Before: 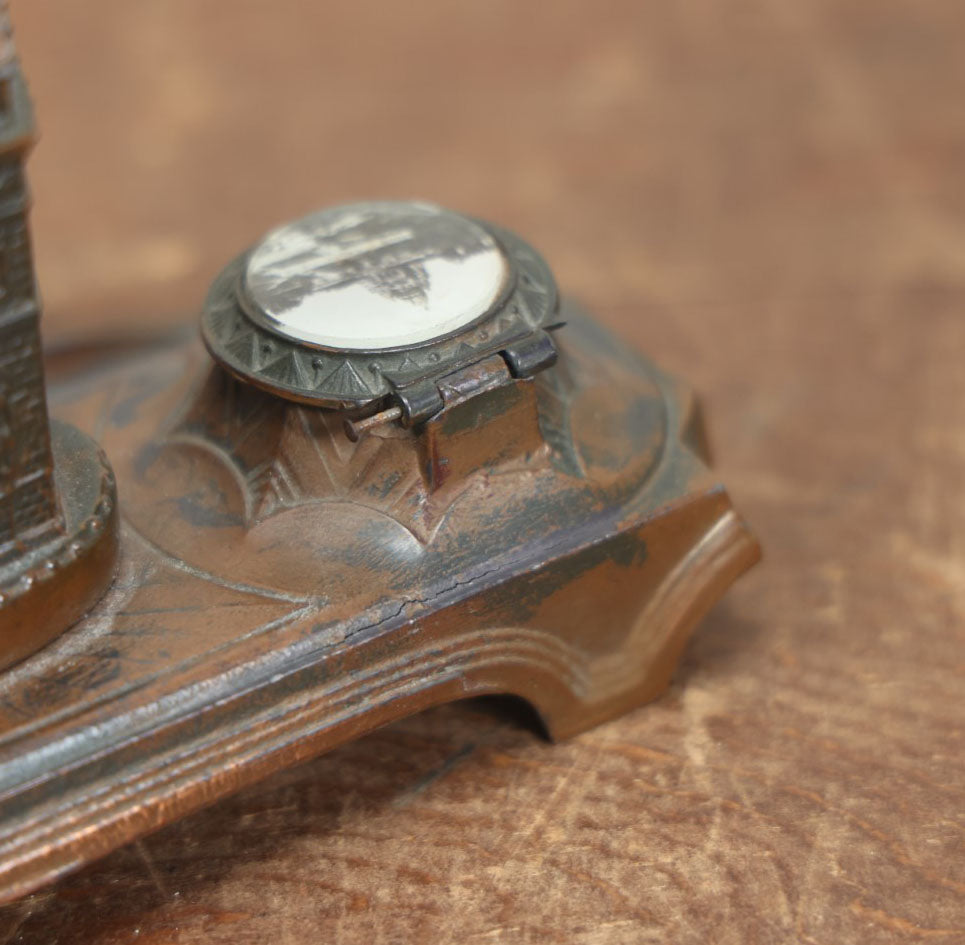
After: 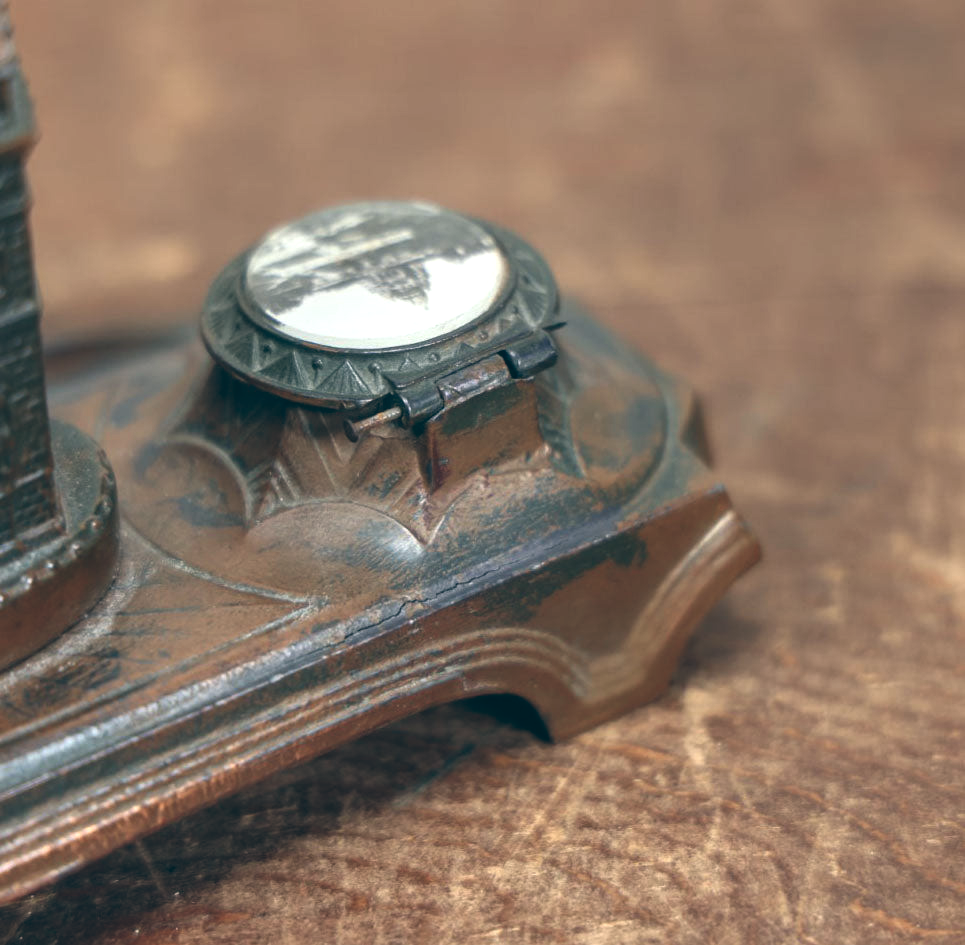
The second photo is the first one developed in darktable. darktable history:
tone equalizer: on, module defaults
exposure: exposure 0 EV, compensate highlight preservation false
color balance: lift [1.016, 0.983, 1, 1.017], gamma [0.958, 1, 1, 1], gain [0.981, 1.007, 0.993, 1.002], input saturation 118.26%, contrast 13.43%, contrast fulcrum 21.62%, output saturation 82.76%
local contrast: on, module defaults
